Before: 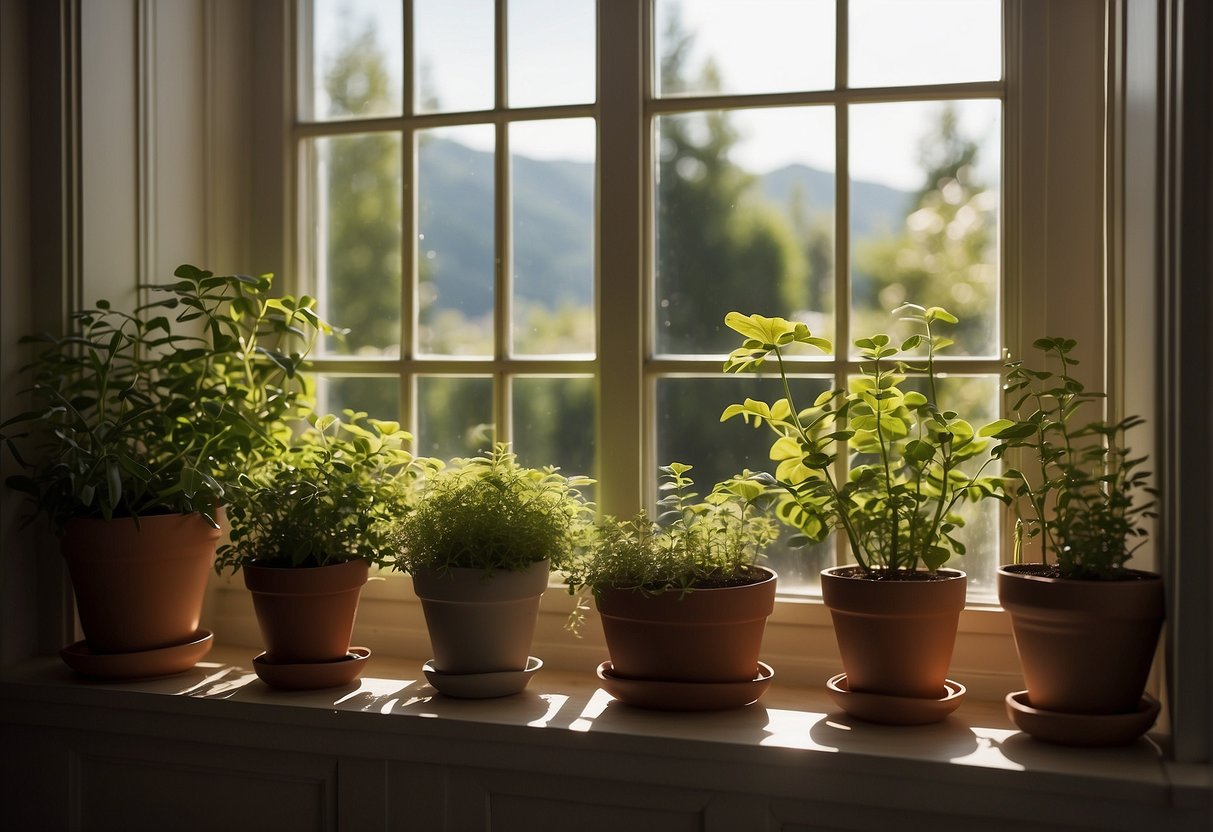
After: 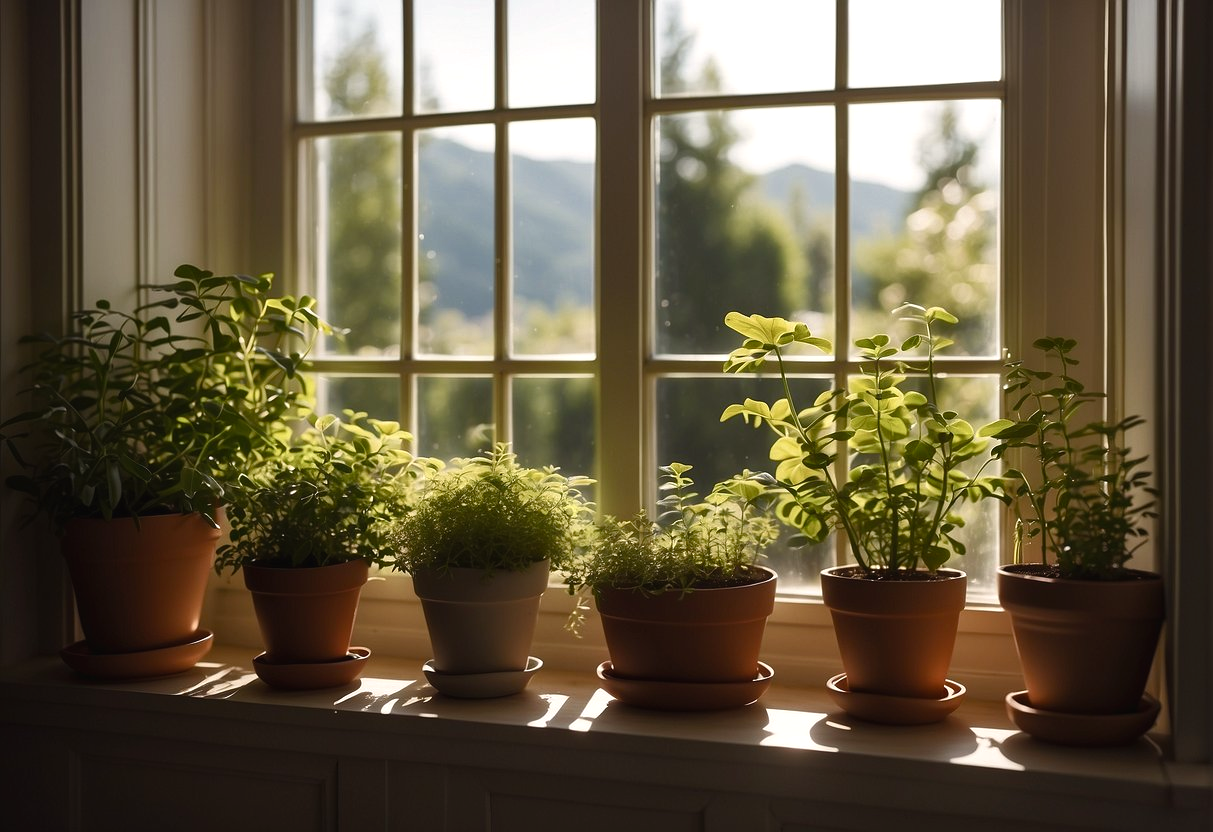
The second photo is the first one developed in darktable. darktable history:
color correction: highlights a* 0.003, highlights b* -0.283
color balance rgb: shadows lift › chroma 1%, shadows lift › hue 28.8°, power › hue 60°, highlights gain › chroma 1%, highlights gain › hue 60°, global offset › luminance 0.25%, perceptual saturation grading › highlights -20%, perceptual saturation grading › shadows 20%, perceptual brilliance grading › highlights 5%, perceptual brilliance grading › shadows -10%, global vibrance 19.67%
